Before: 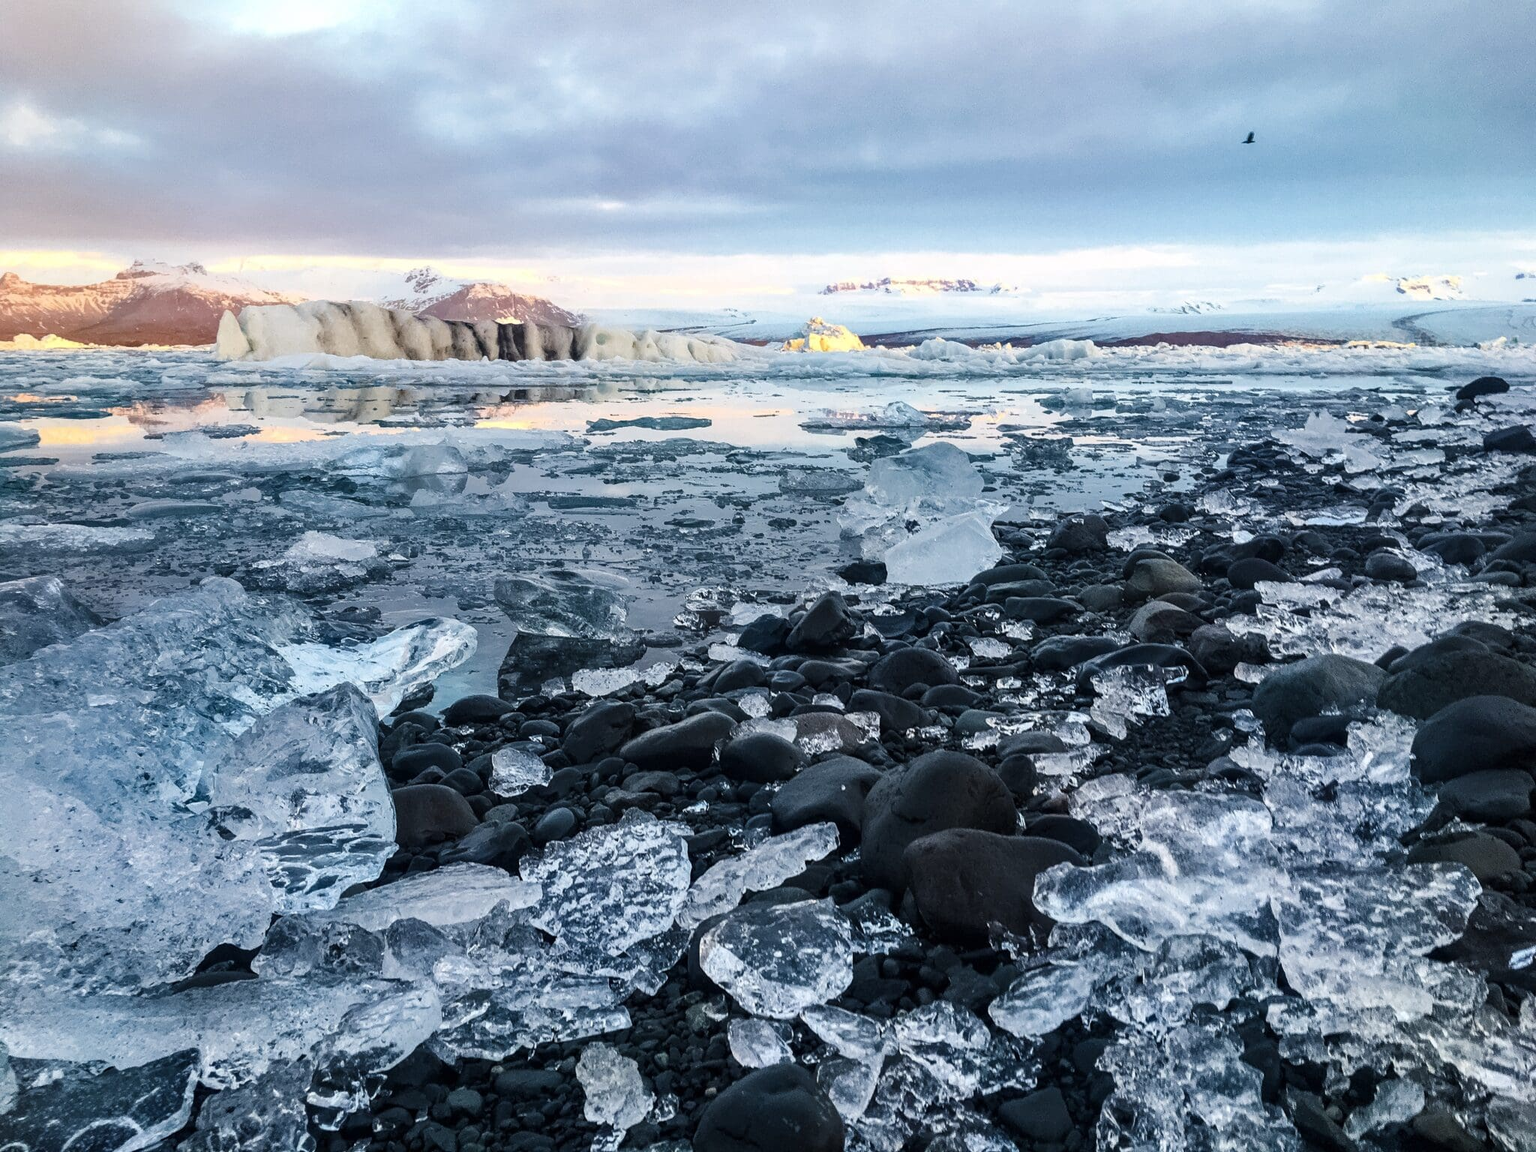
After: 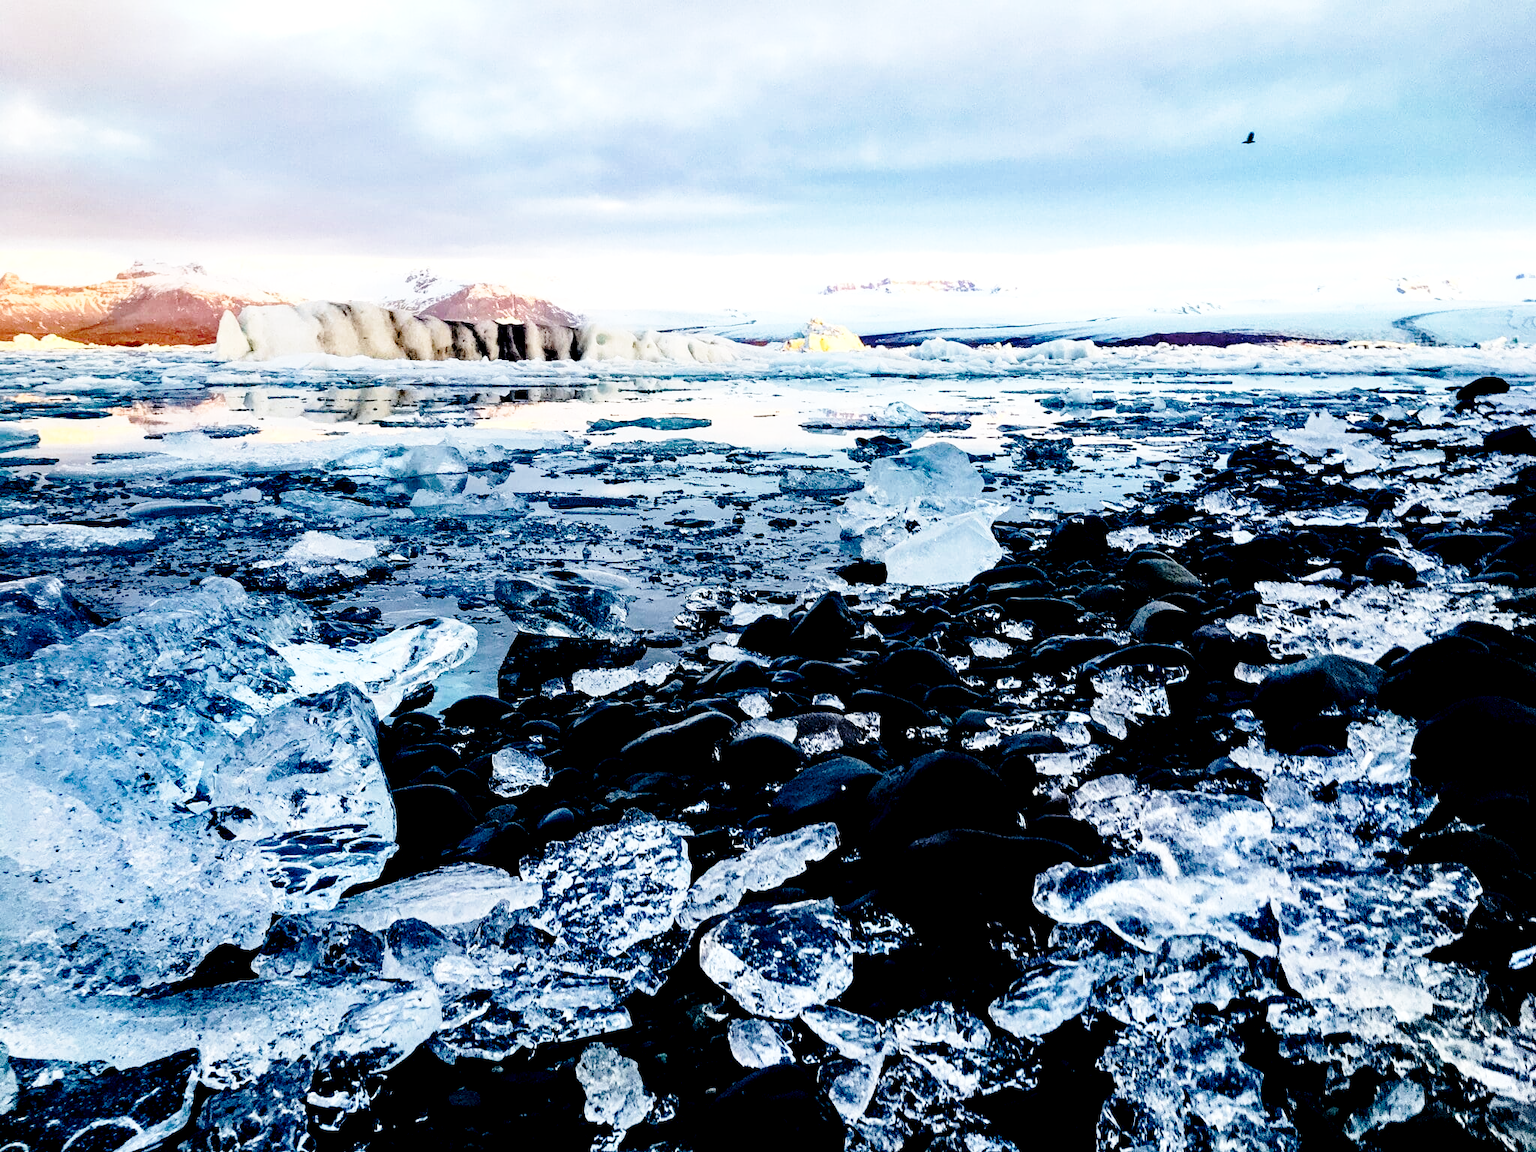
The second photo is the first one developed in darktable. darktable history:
exposure: black level correction 0.054, exposure -0.035 EV, compensate highlight preservation false
base curve: curves: ch0 [(0, 0) (0.04, 0.03) (0.133, 0.232) (0.448, 0.748) (0.843, 0.968) (1, 1)], preserve colors none
shadows and highlights: shadows -10.54, white point adjustment 1.62, highlights 10.44
